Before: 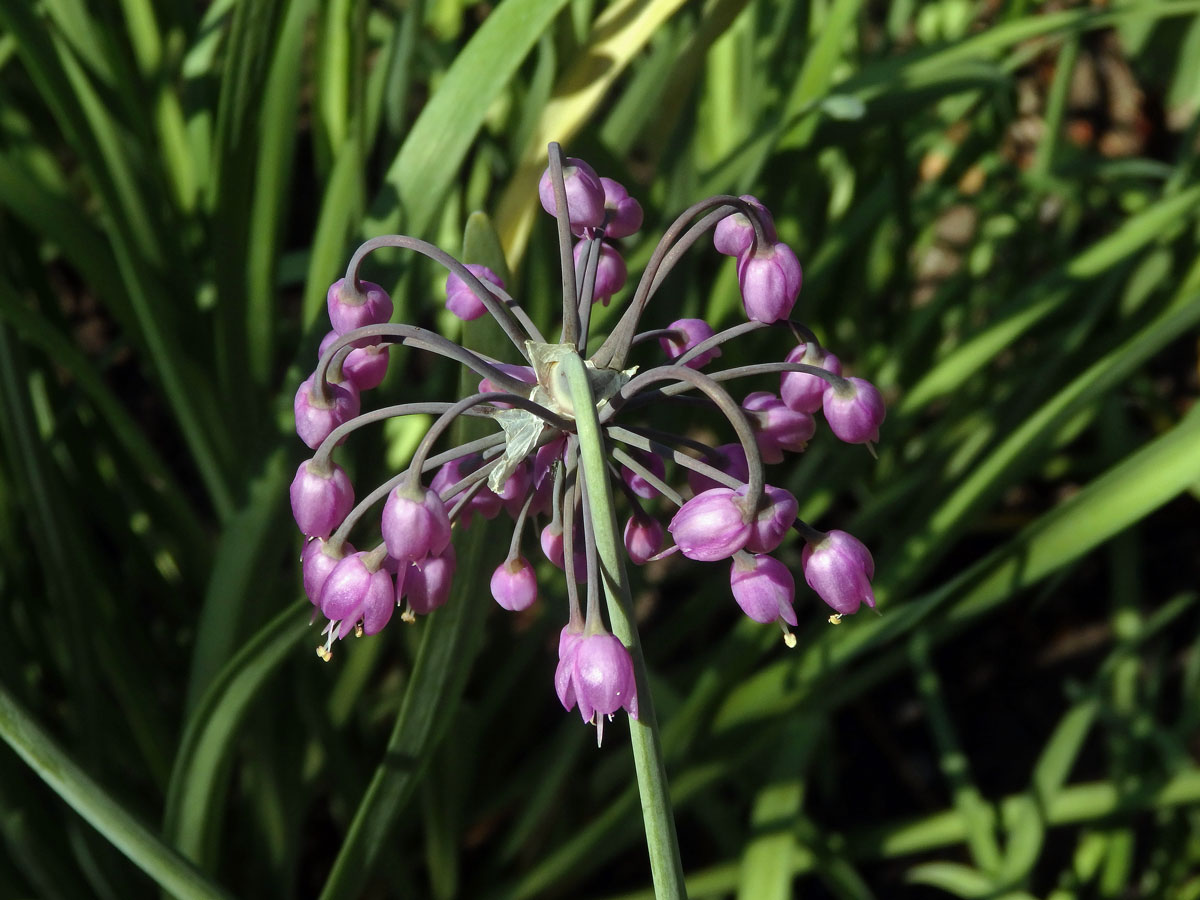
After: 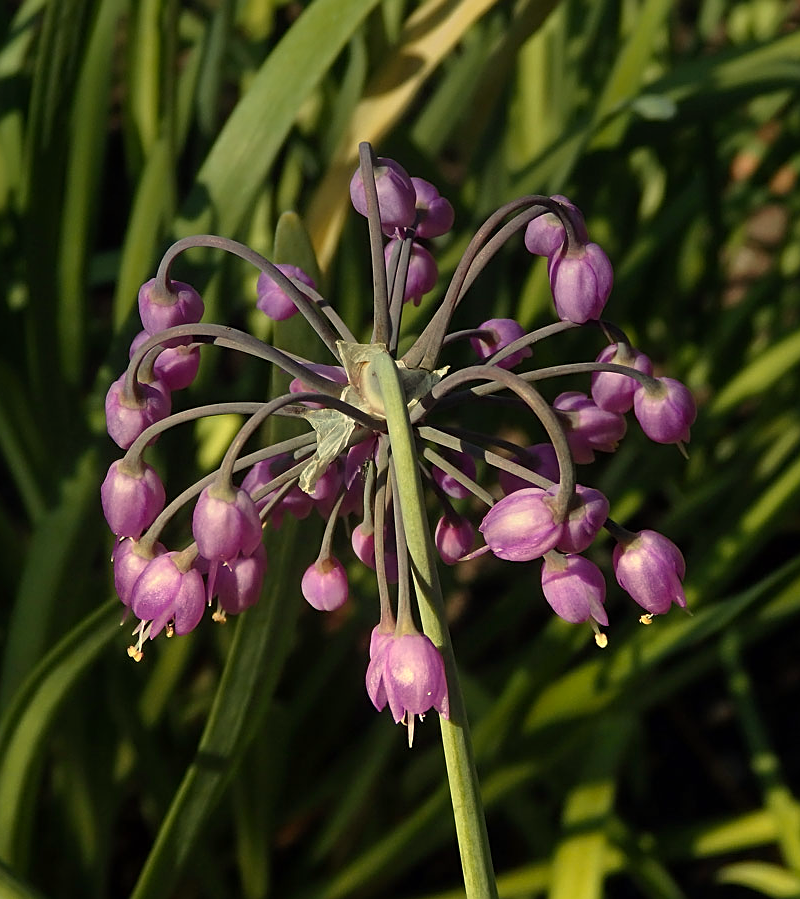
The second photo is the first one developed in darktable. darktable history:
color zones: curves: ch1 [(0.235, 0.558) (0.75, 0.5)]; ch2 [(0.25, 0.462) (0.749, 0.457)], mix 25.94%
sharpen: on, module defaults
crop and rotate: left 15.754%, right 17.579%
graduated density: hue 238.83°, saturation 50%
white balance: red 1.08, blue 0.791
